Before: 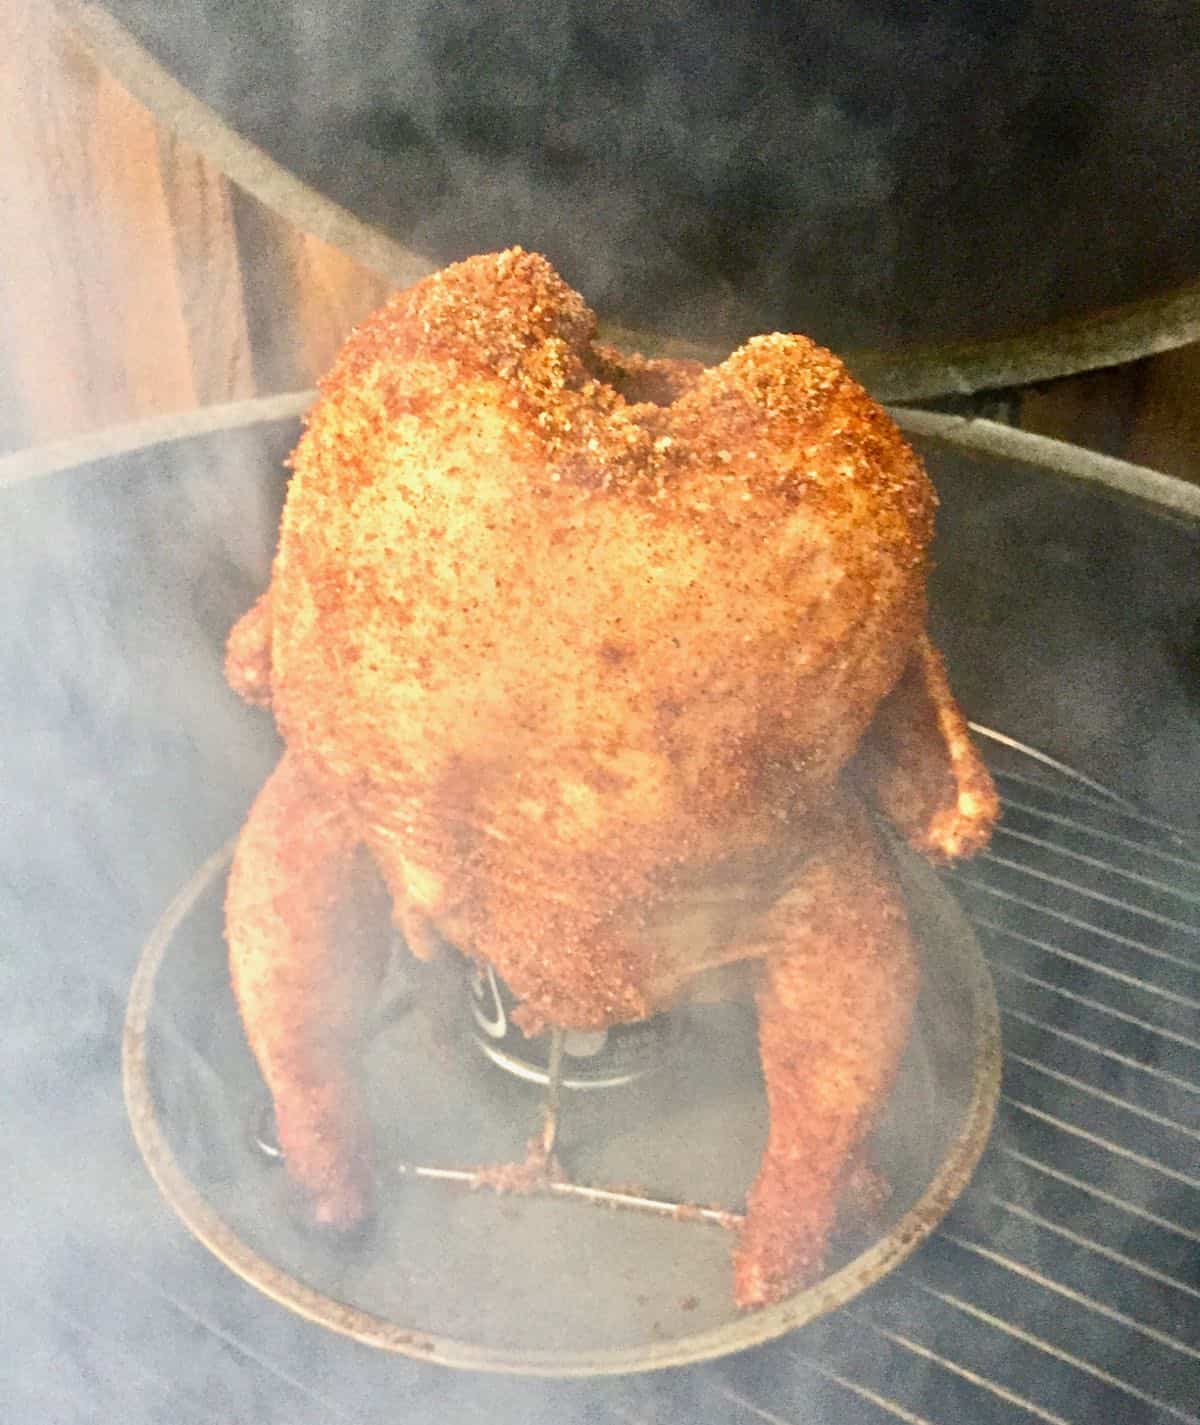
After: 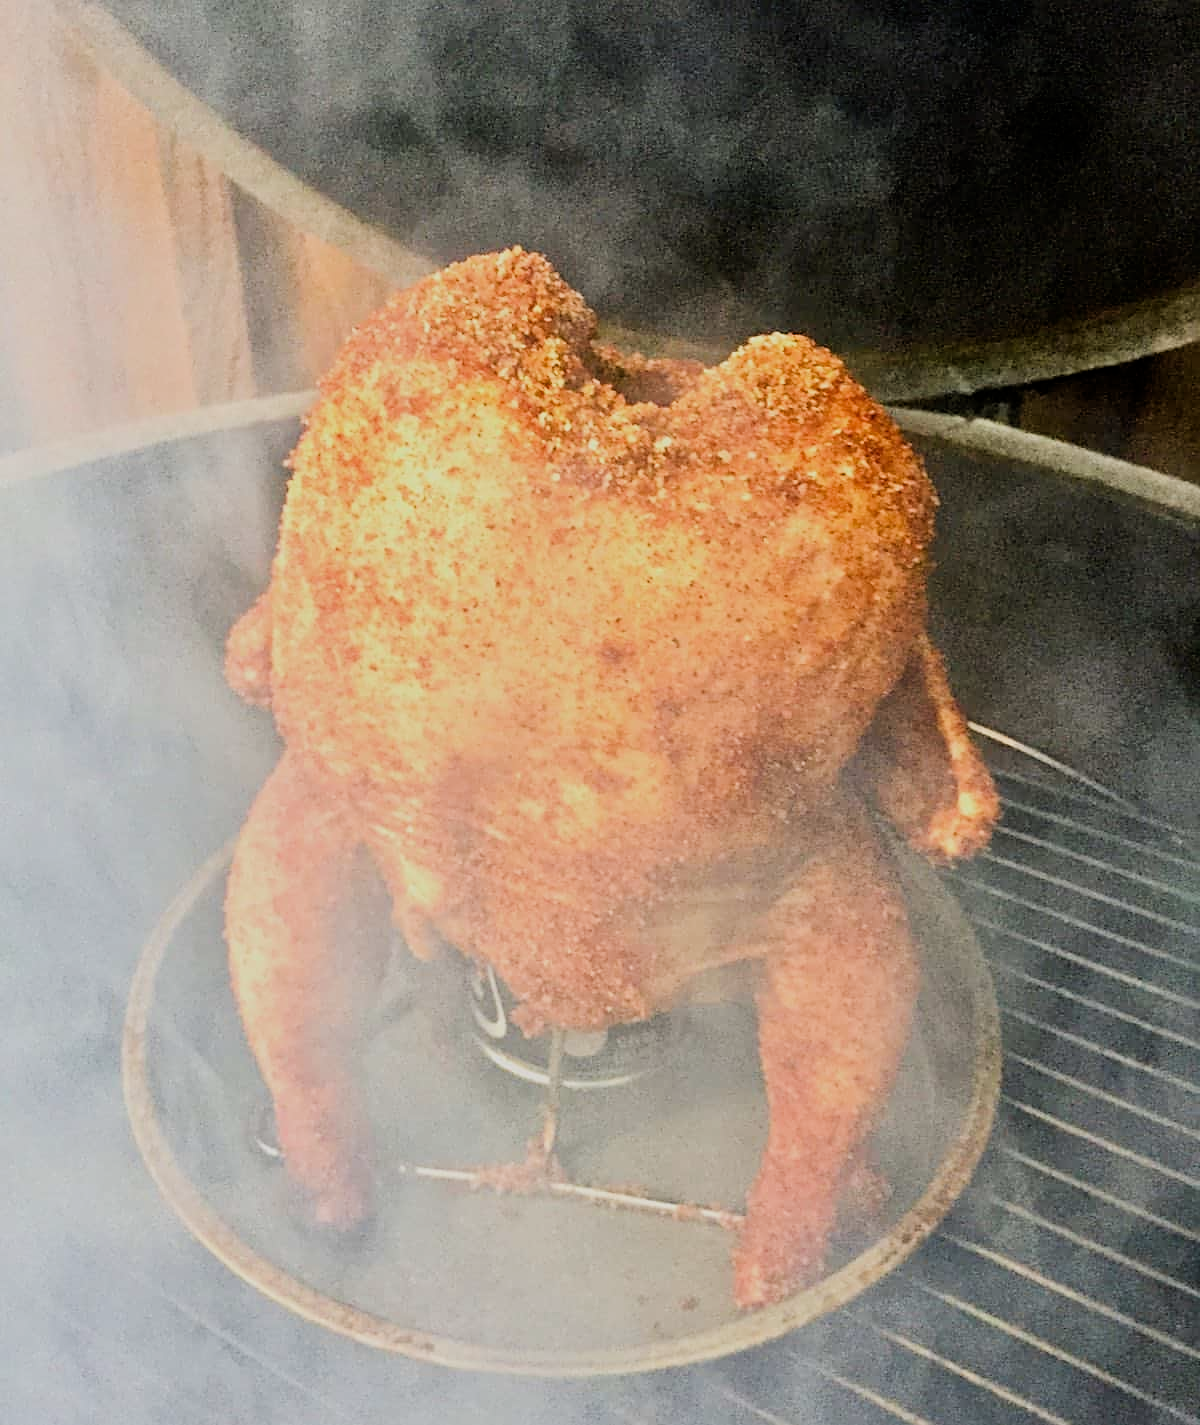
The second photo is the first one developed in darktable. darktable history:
filmic rgb: middle gray luminance 29.06%, black relative exposure -10.37 EV, white relative exposure 5.48 EV, target black luminance 0%, hardness 3.94, latitude 1.84%, contrast 1.13, highlights saturation mix 5.41%, shadows ↔ highlights balance 14.83%, iterations of high-quality reconstruction 0
sharpen: on, module defaults
